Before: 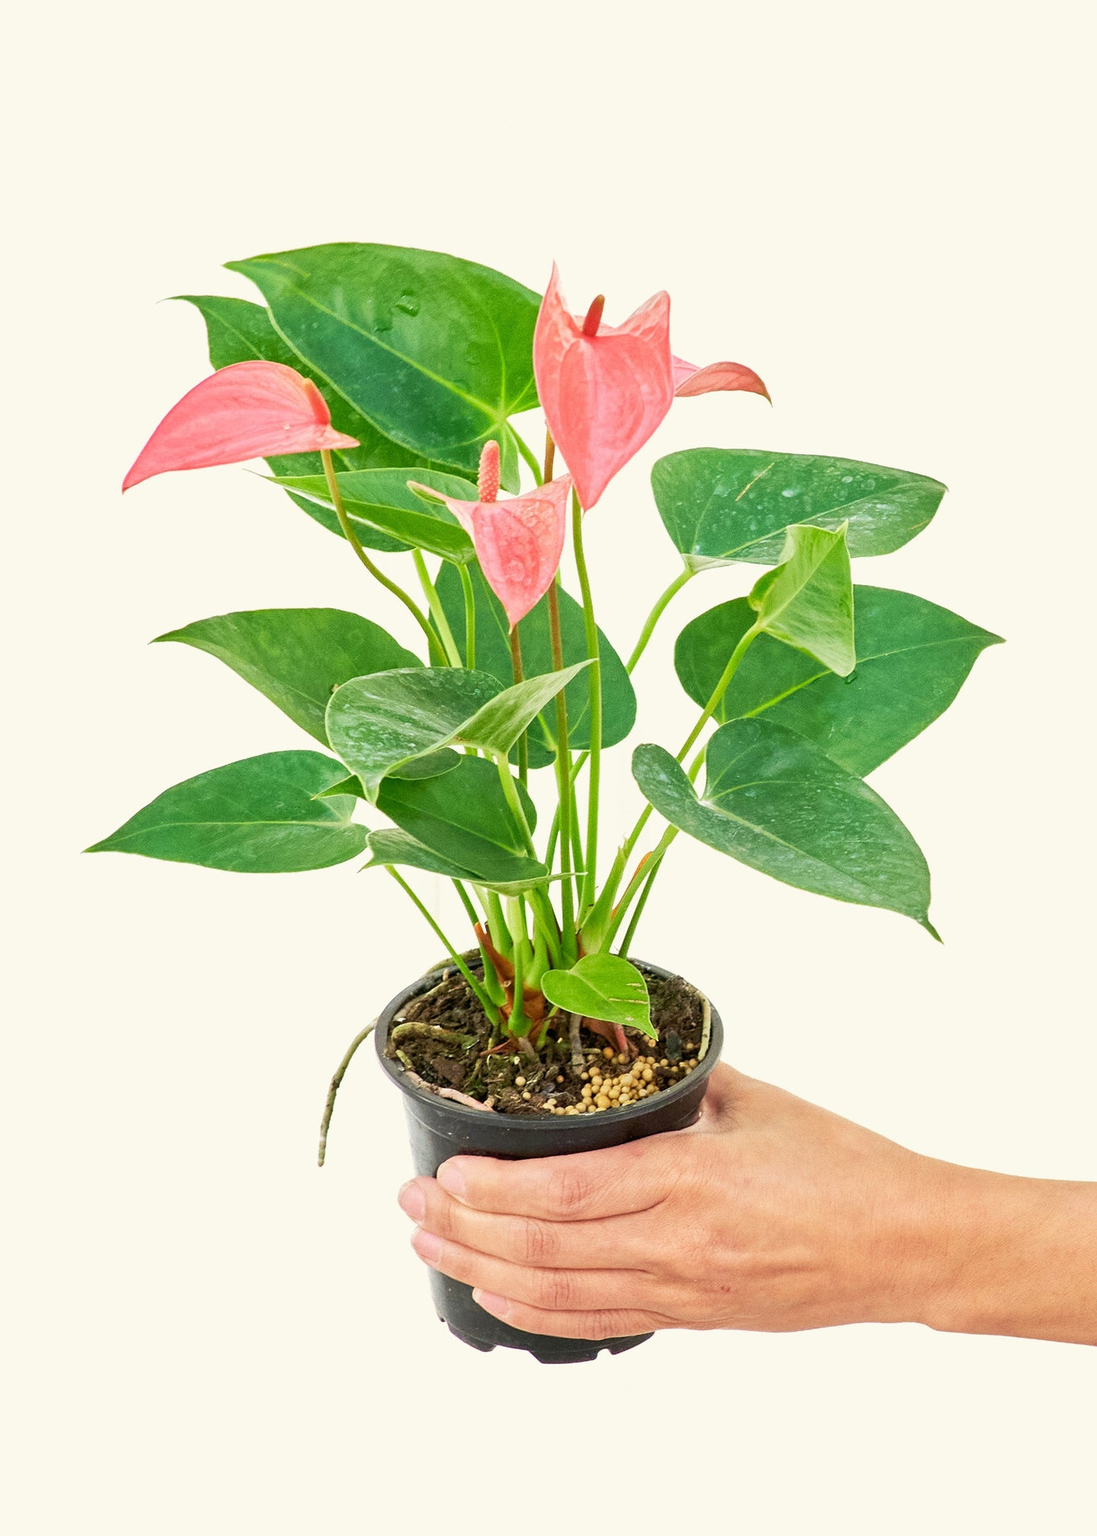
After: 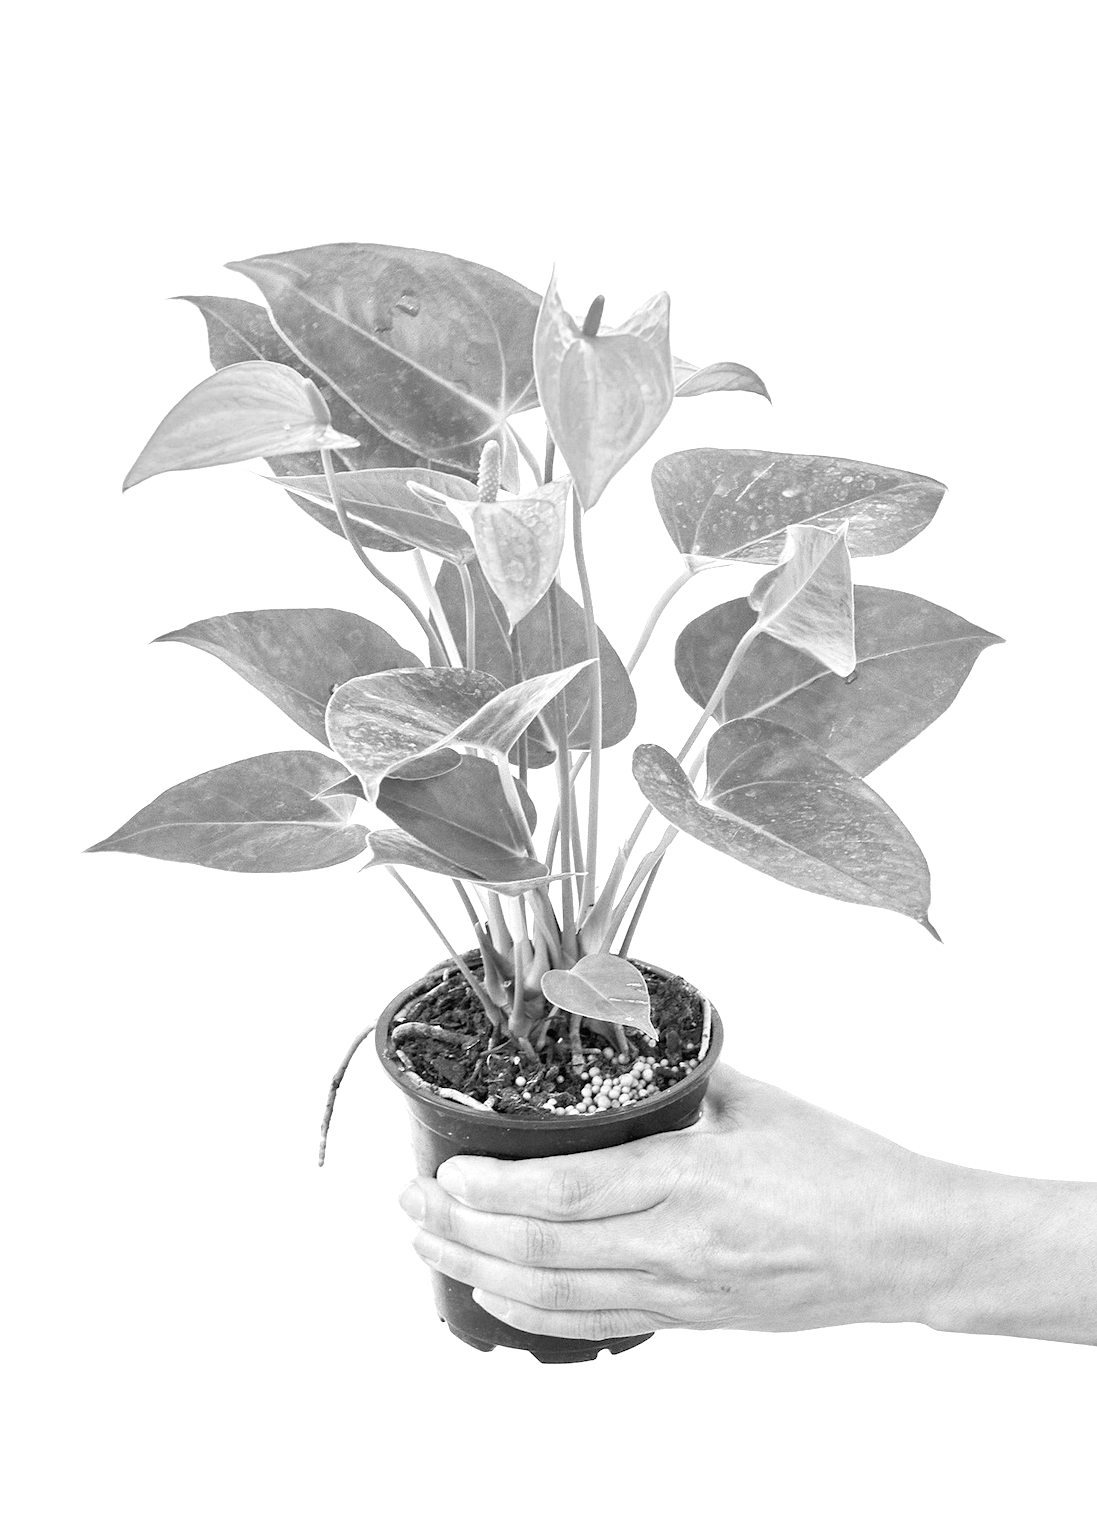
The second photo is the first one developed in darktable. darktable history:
color contrast: green-magenta contrast 0, blue-yellow contrast 0
exposure: black level correction 0, exposure 0.5 EV, compensate exposure bias true, compensate highlight preservation false
